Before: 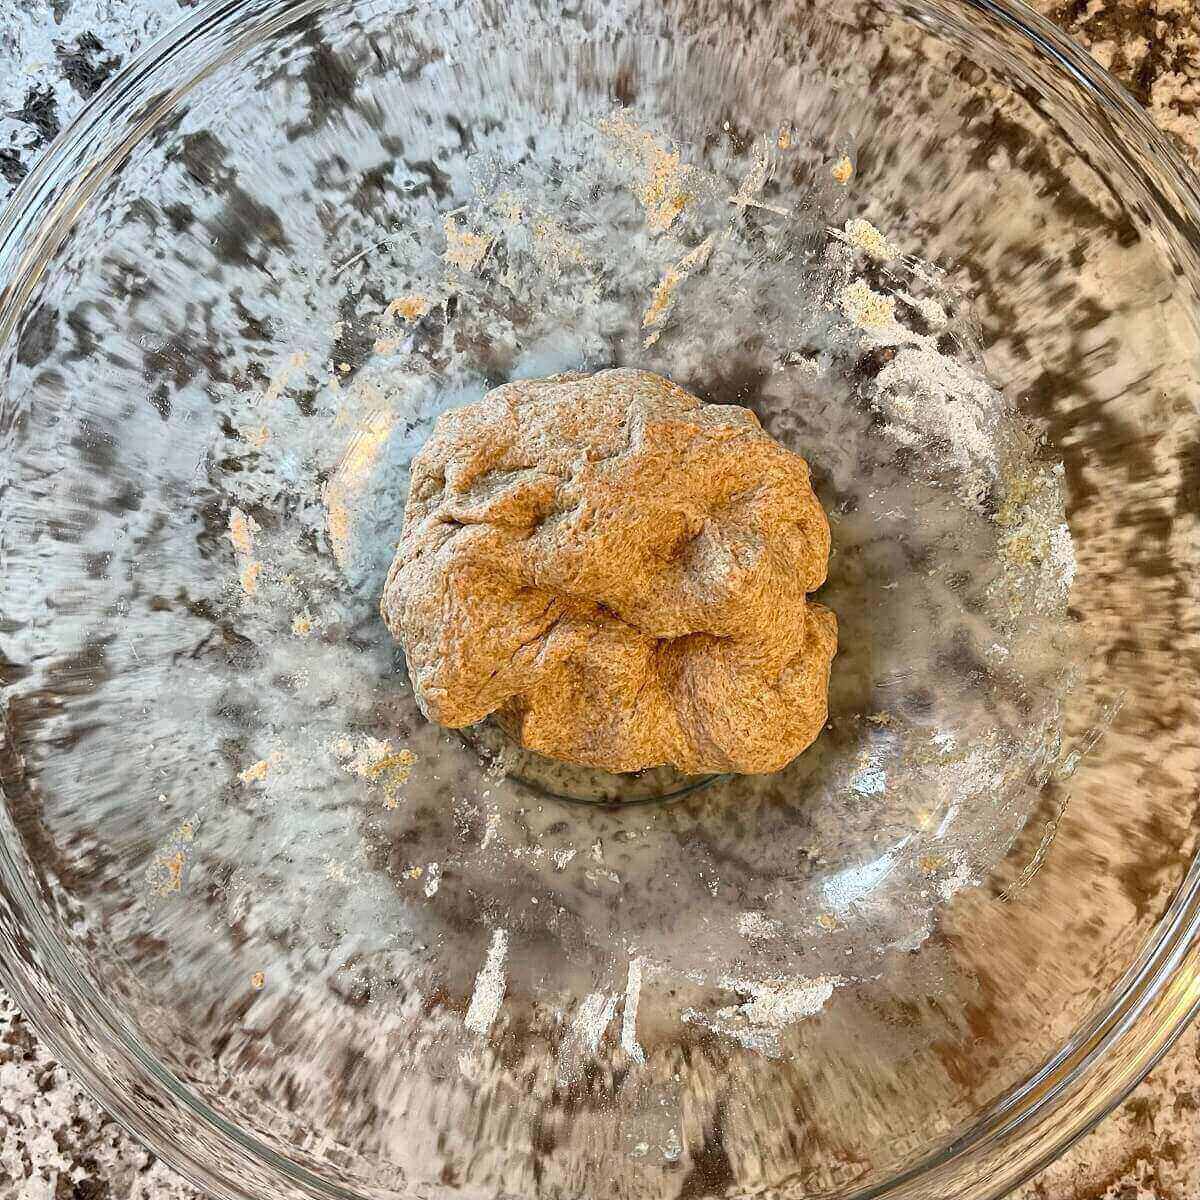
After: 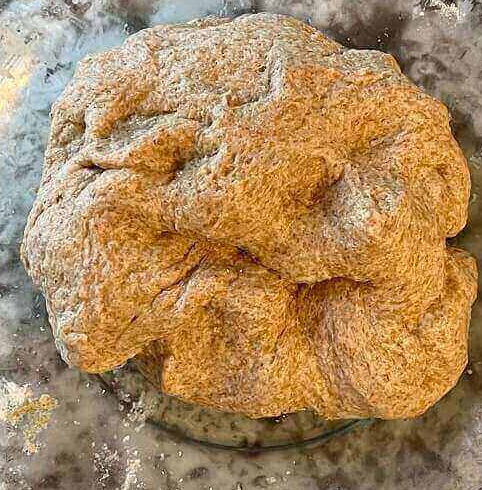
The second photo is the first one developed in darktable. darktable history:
crop: left 30.066%, top 29.615%, right 29.724%, bottom 29.53%
